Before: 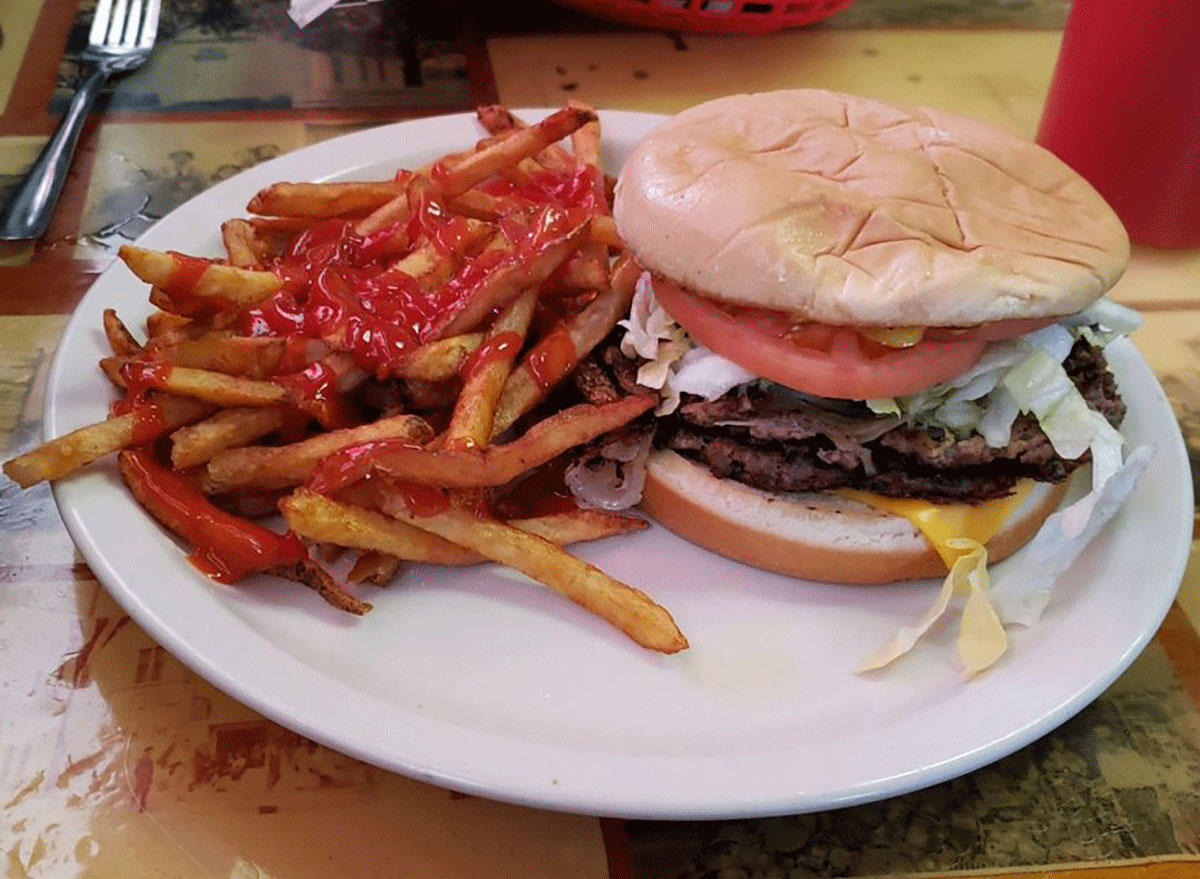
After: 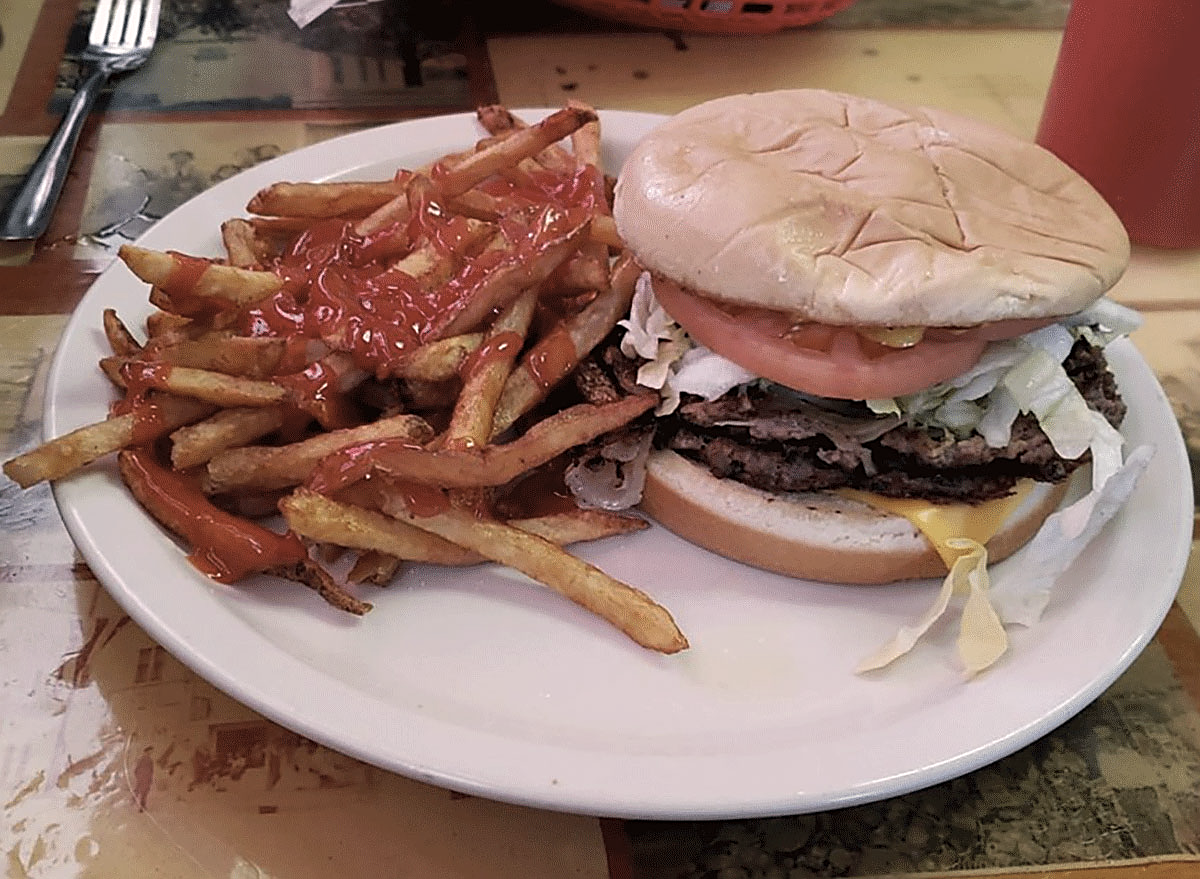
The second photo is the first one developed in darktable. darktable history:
sharpen: on, module defaults
color correction: highlights a* 5.51, highlights b* 5.25, saturation 0.635
